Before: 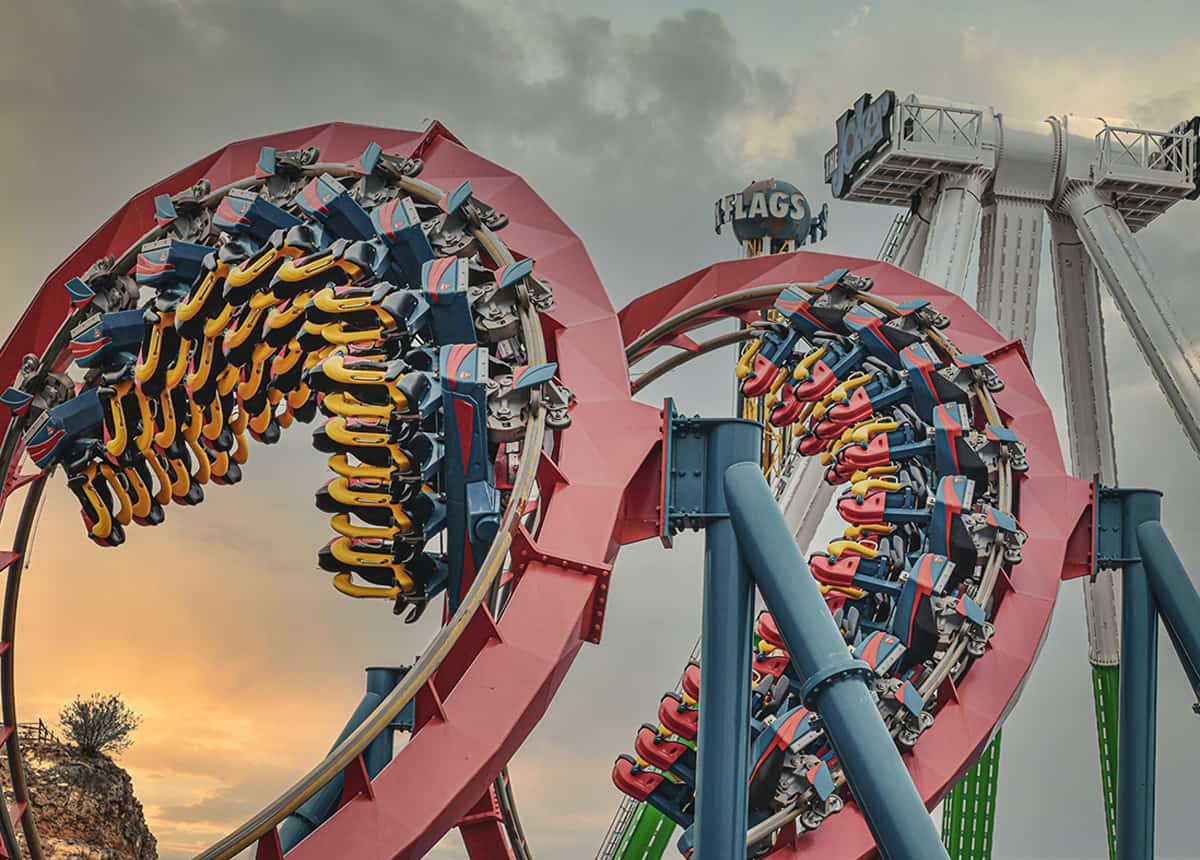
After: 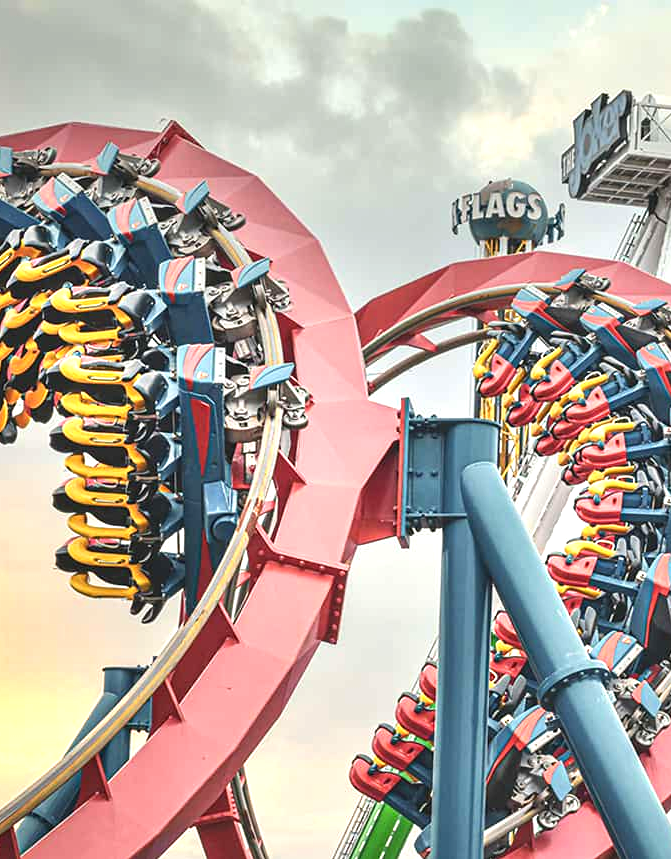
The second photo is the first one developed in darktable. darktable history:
exposure: black level correction 0, exposure 1.199 EV, compensate exposure bias true, compensate highlight preservation false
crop: left 21.948%, right 22.082%, bottom 0.012%
